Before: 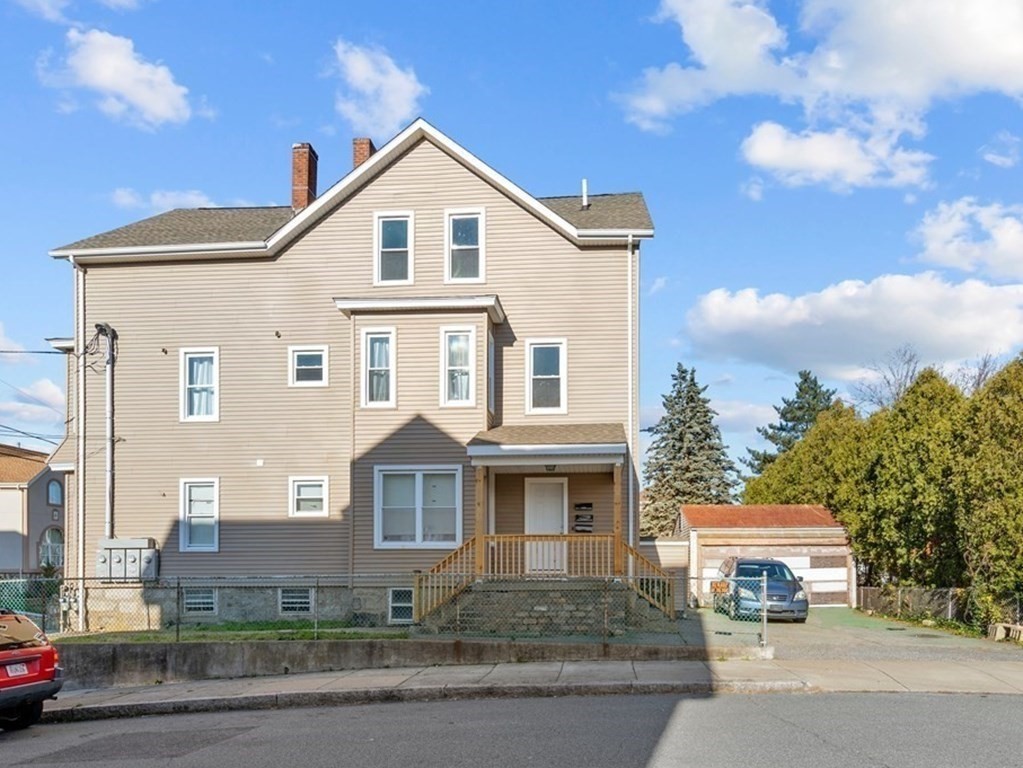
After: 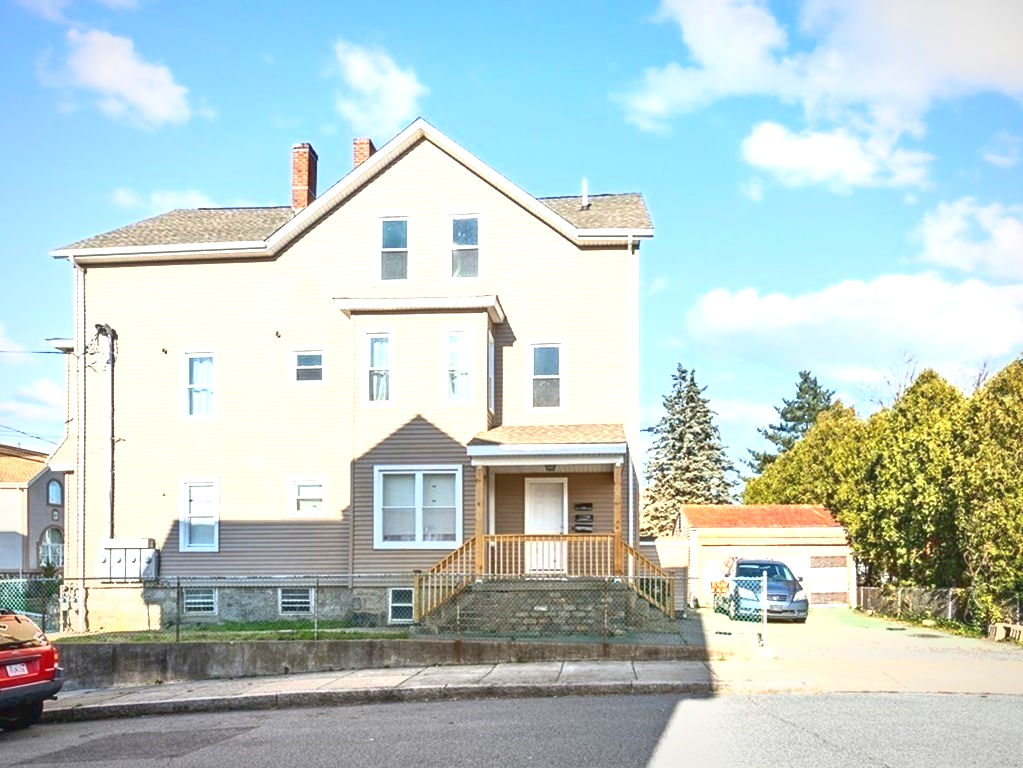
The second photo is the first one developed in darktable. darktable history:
tone curve: curves: ch0 [(0, 0.081) (0.483, 0.453) (0.881, 0.992)]
tone equalizer: on, module defaults
exposure: black level correction 0, exposure 1 EV, compensate exposure bias true, compensate highlight preservation false
vignetting: fall-off start 80.87%, fall-off radius 61.59%, brightness -0.384, saturation 0.007, center (0, 0.007), automatic ratio true, width/height ratio 1.418
